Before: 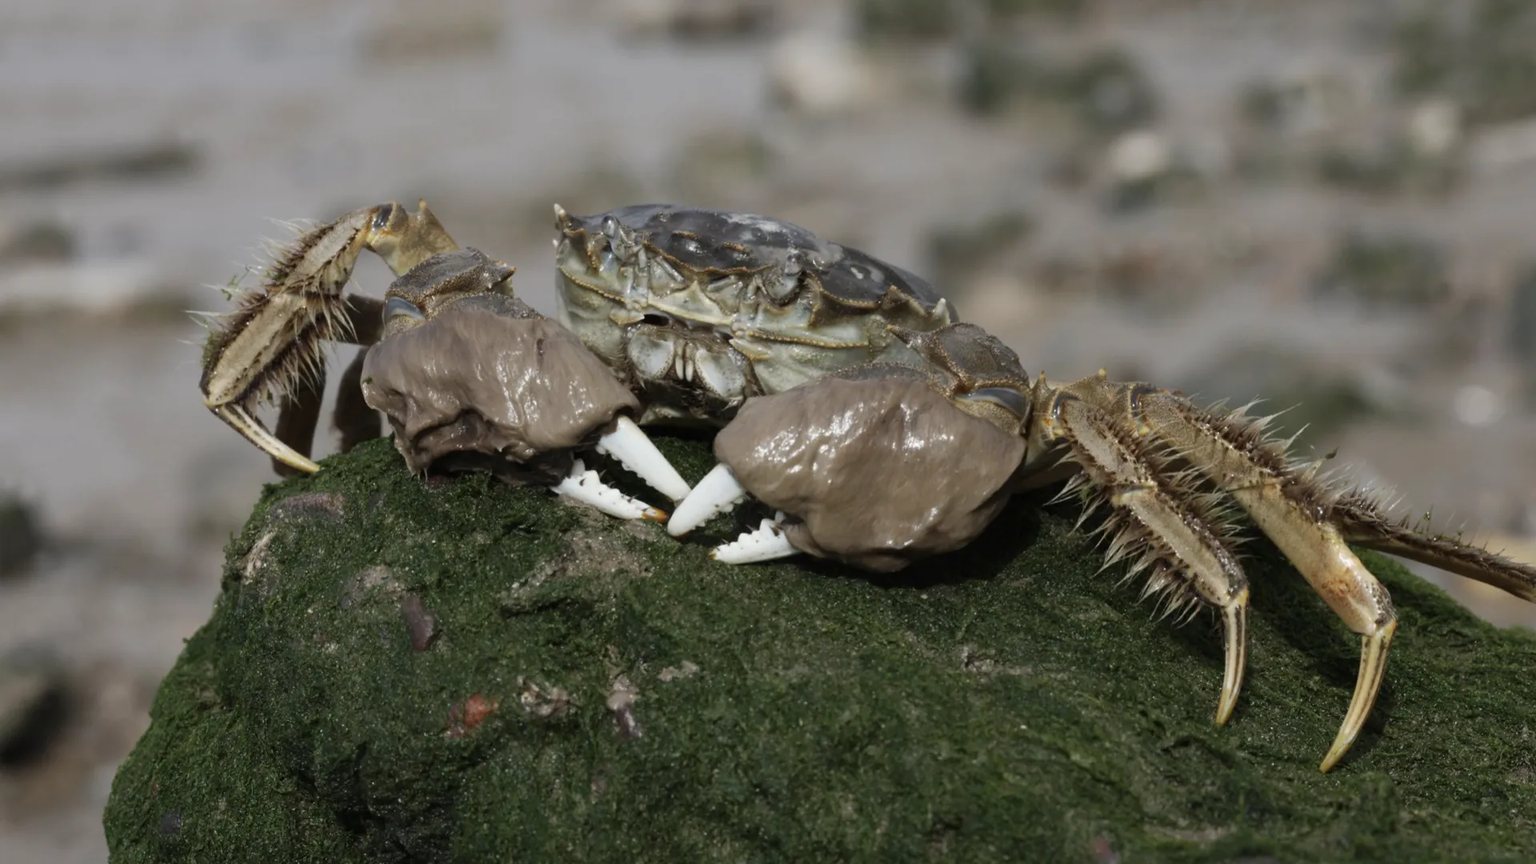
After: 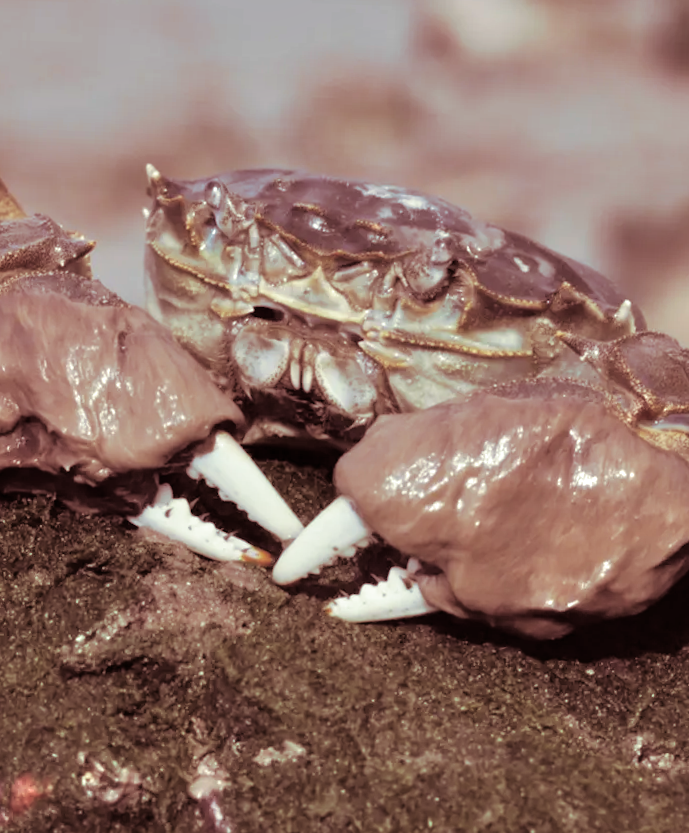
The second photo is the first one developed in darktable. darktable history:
crop and rotate: left 29.476%, top 10.214%, right 35.32%, bottom 17.333%
rotate and perspective: rotation 2.17°, automatic cropping off
tone equalizer: -7 EV 0.15 EV, -6 EV 0.6 EV, -5 EV 1.15 EV, -4 EV 1.33 EV, -3 EV 1.15 EV, -2 EV 0.6 EV, -1 EV 0.15 EV, mask exposure compensation -0.5 EV
split-toning: compress 20%
